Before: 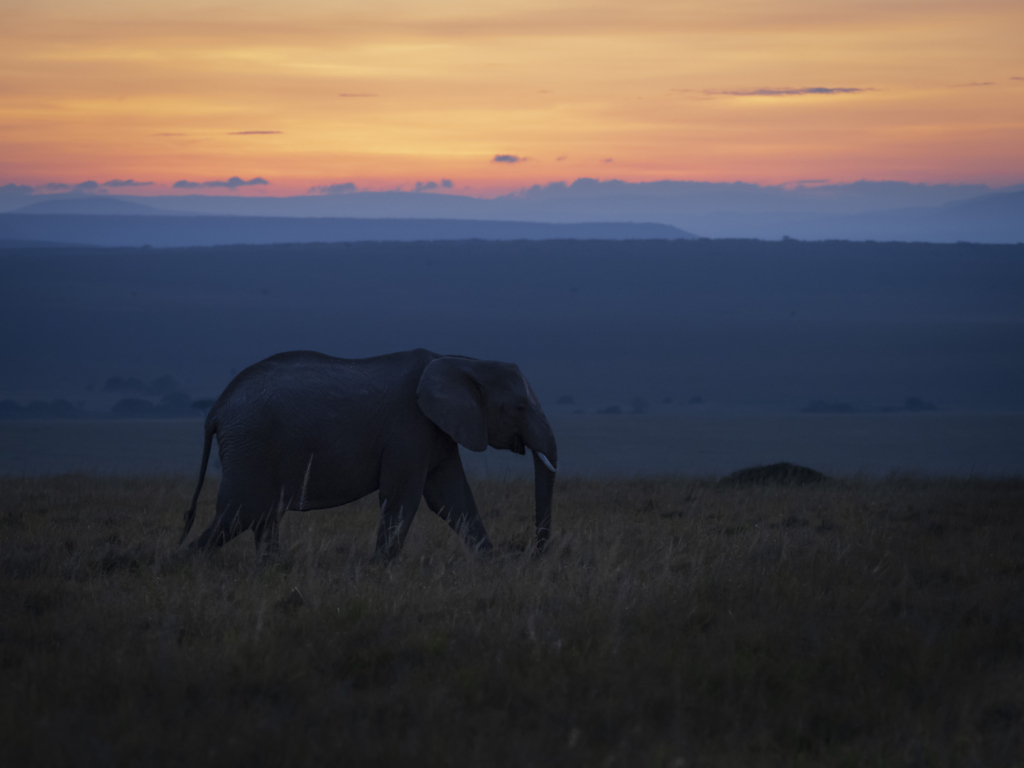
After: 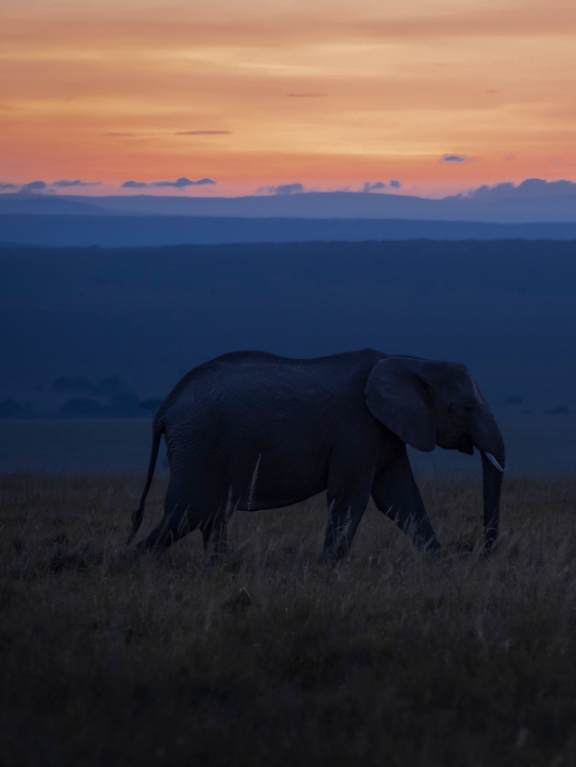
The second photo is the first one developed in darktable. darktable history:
color zones: curves: ch0 [(0, 0.5) (0.125, 0.4) (0.25, 0.5) (0.375, 0.4) (0.5, 0.4) (0.625, 0.35) (0.75, 0.35) (0.875, 0.5)]; ch1 [(0, 0.35) (0.125, 0.45) (0.25, 0.35) (0.375, 0.35) (0.5, 0.35) (0.625, 0.35) (0.75, 0.45) (0.875, 0.35)]; ch2 [(0, 0.6) (0.125, 0.5) (0.25, 0.5) (0.375, 0.6) (0.5, 0.6) (0.625, 0.5) (0.75, 0.5) (0.875, 0.5)]
crop: left 5.114%, right 38.589%
white balance: red 1.004, blue 1.096
